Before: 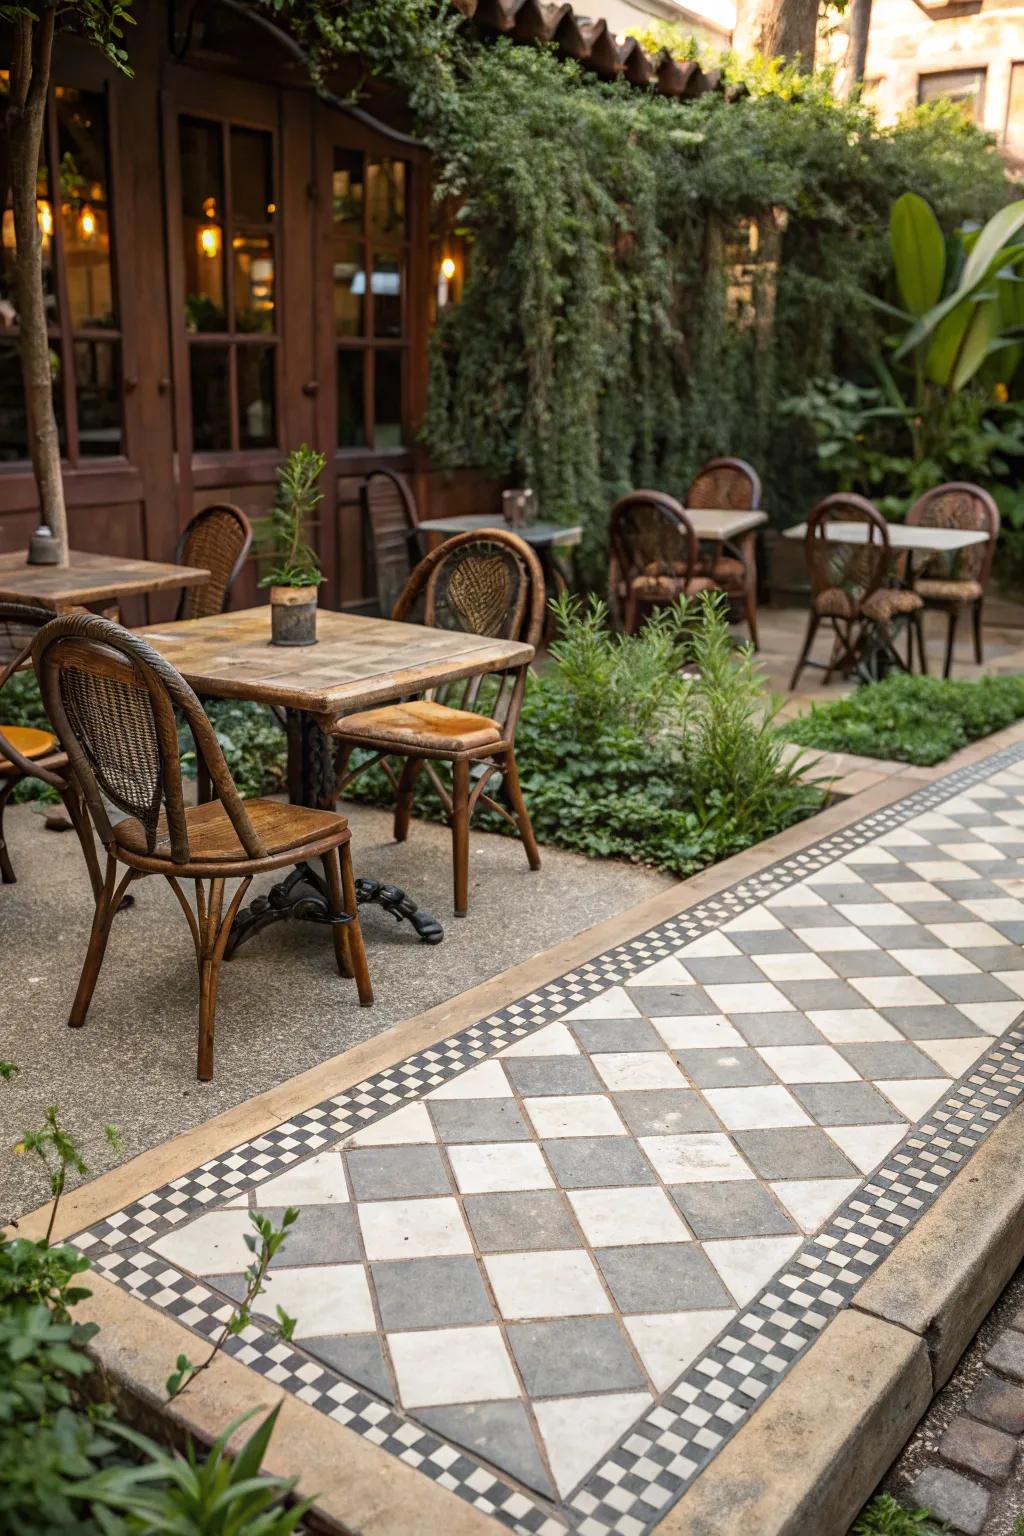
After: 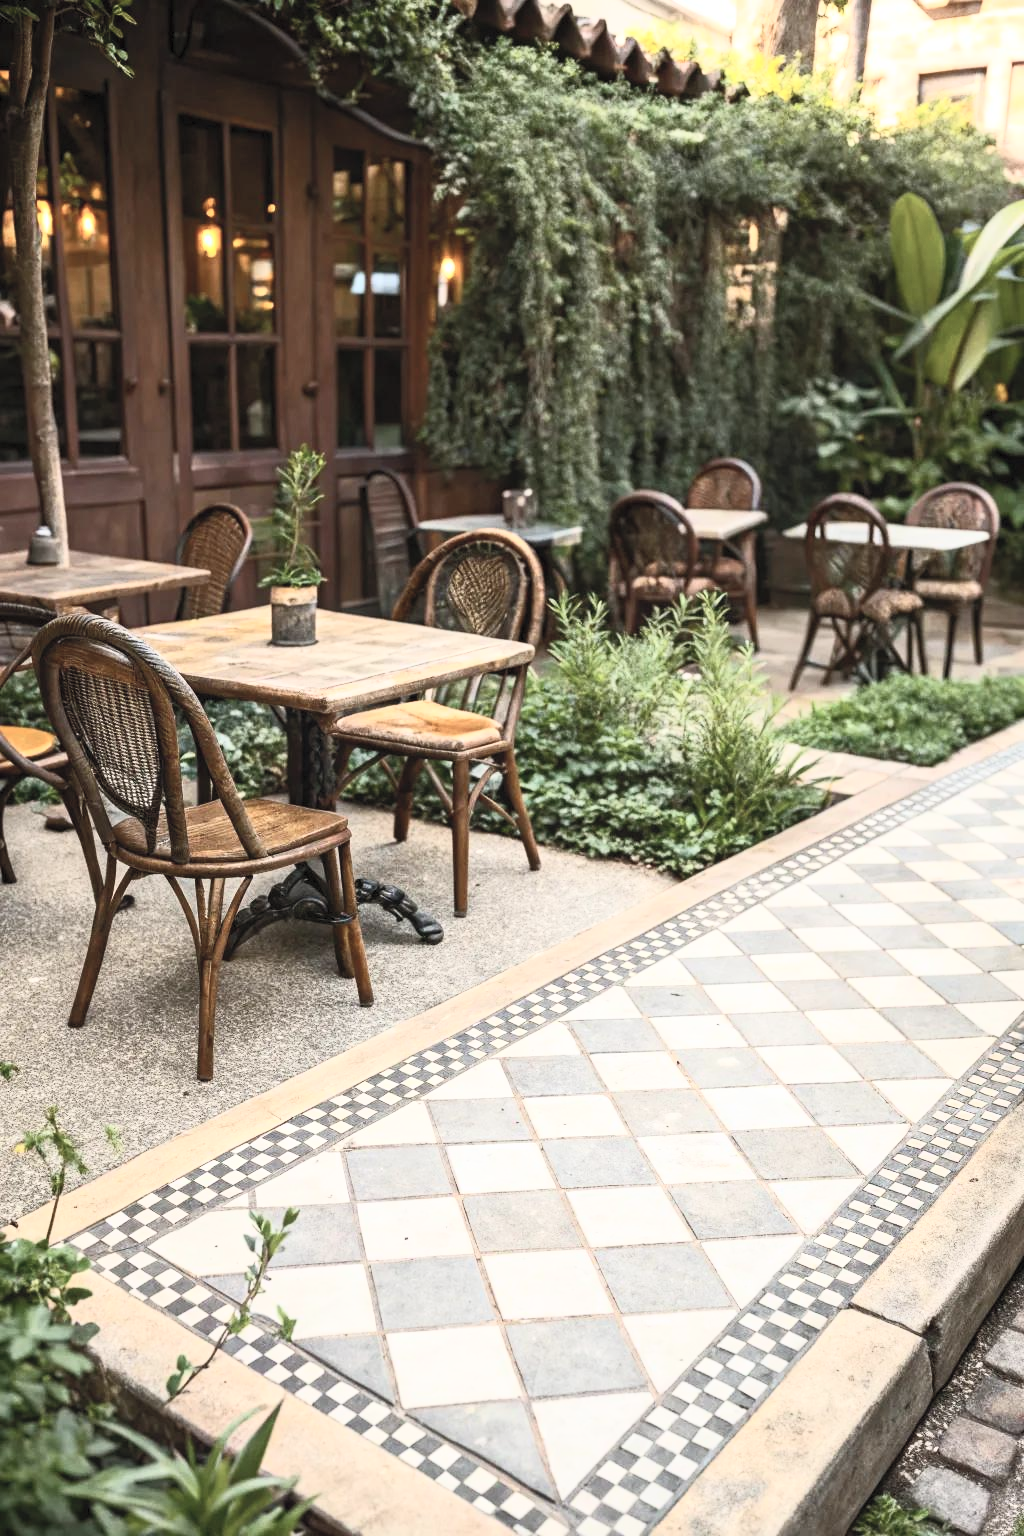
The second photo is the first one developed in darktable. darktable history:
contrast brightness saturation: contrast 0.443, brightness 0.546, saturation -0.197
